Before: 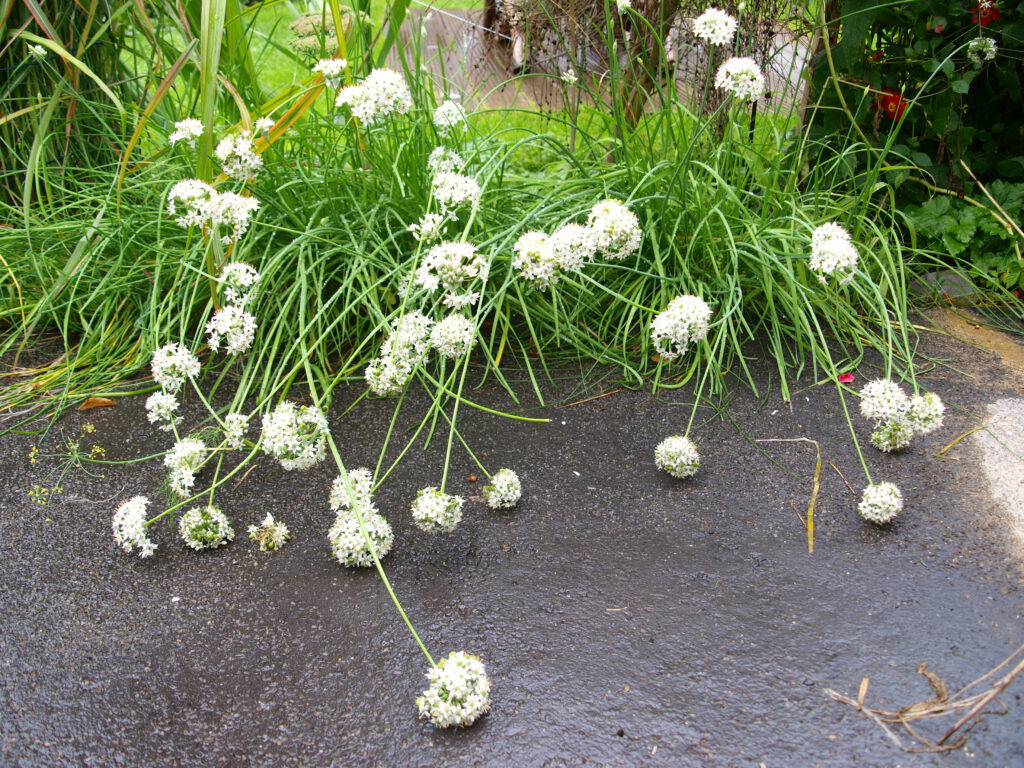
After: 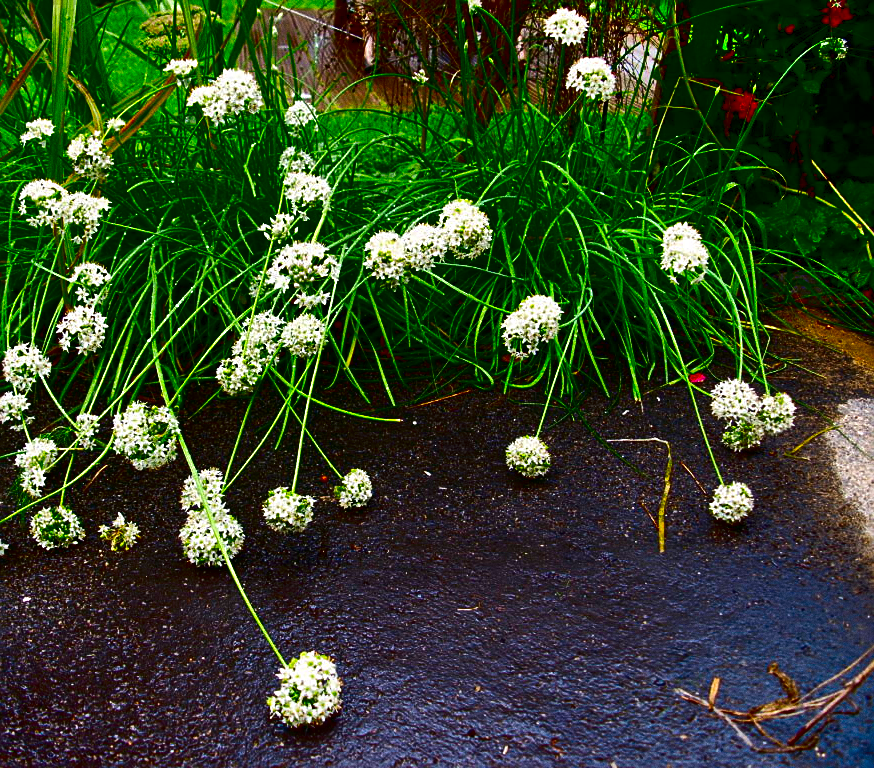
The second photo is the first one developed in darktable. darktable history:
sharpen: radius 1.967
contrast brightness saturation: brightness -1, saturation 1
shadows and highlights: soften with gaussian
grain: coarseness 0.09 ISO
crop and rotate: left 14.584%
